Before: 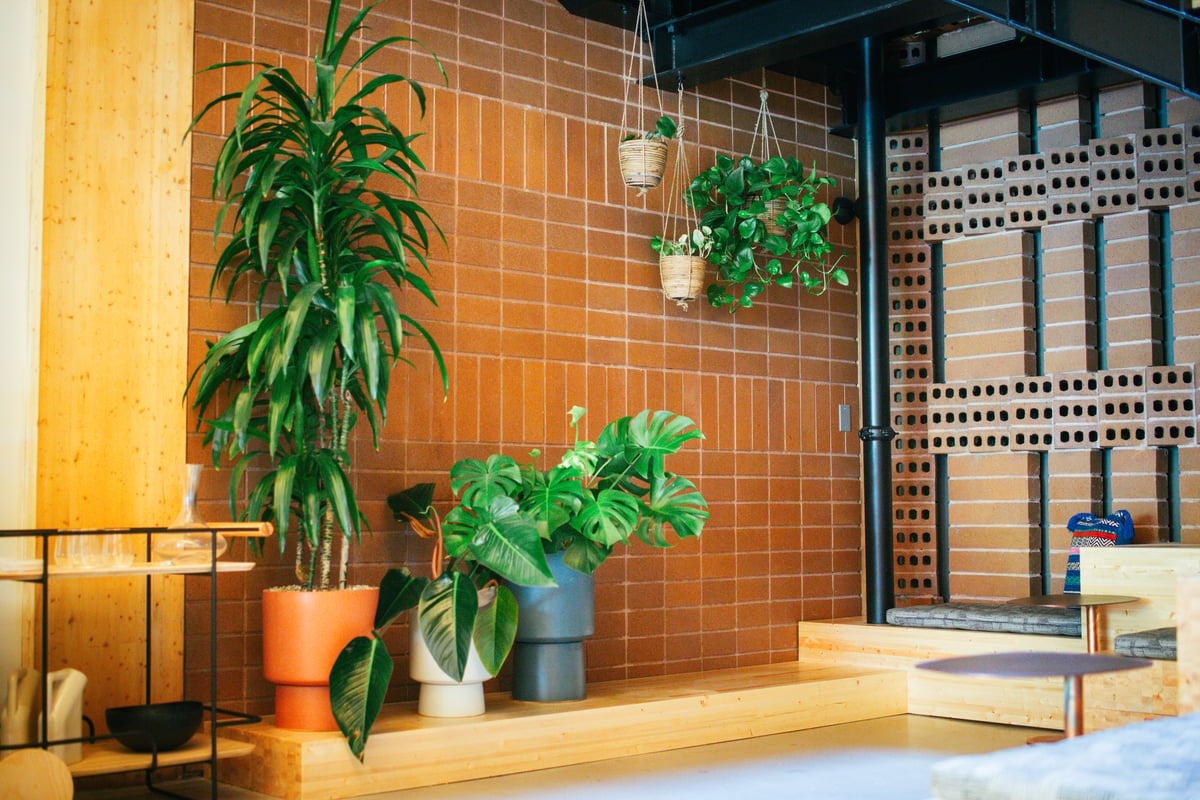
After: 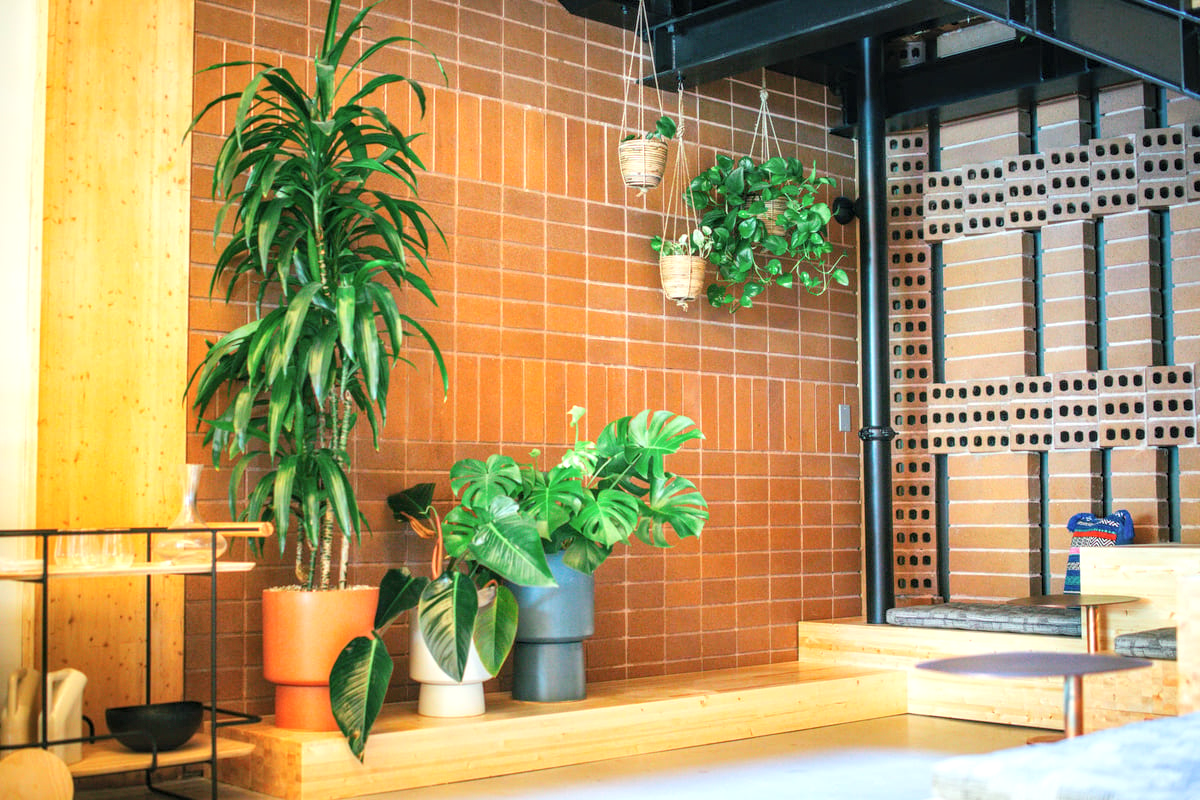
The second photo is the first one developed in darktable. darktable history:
contrast brightness saturation: brightness 0.149
local contrast: detail 130%
exposure: exposure 0.292 EV, compensate exposure bias true, compensate highlight preservation false
